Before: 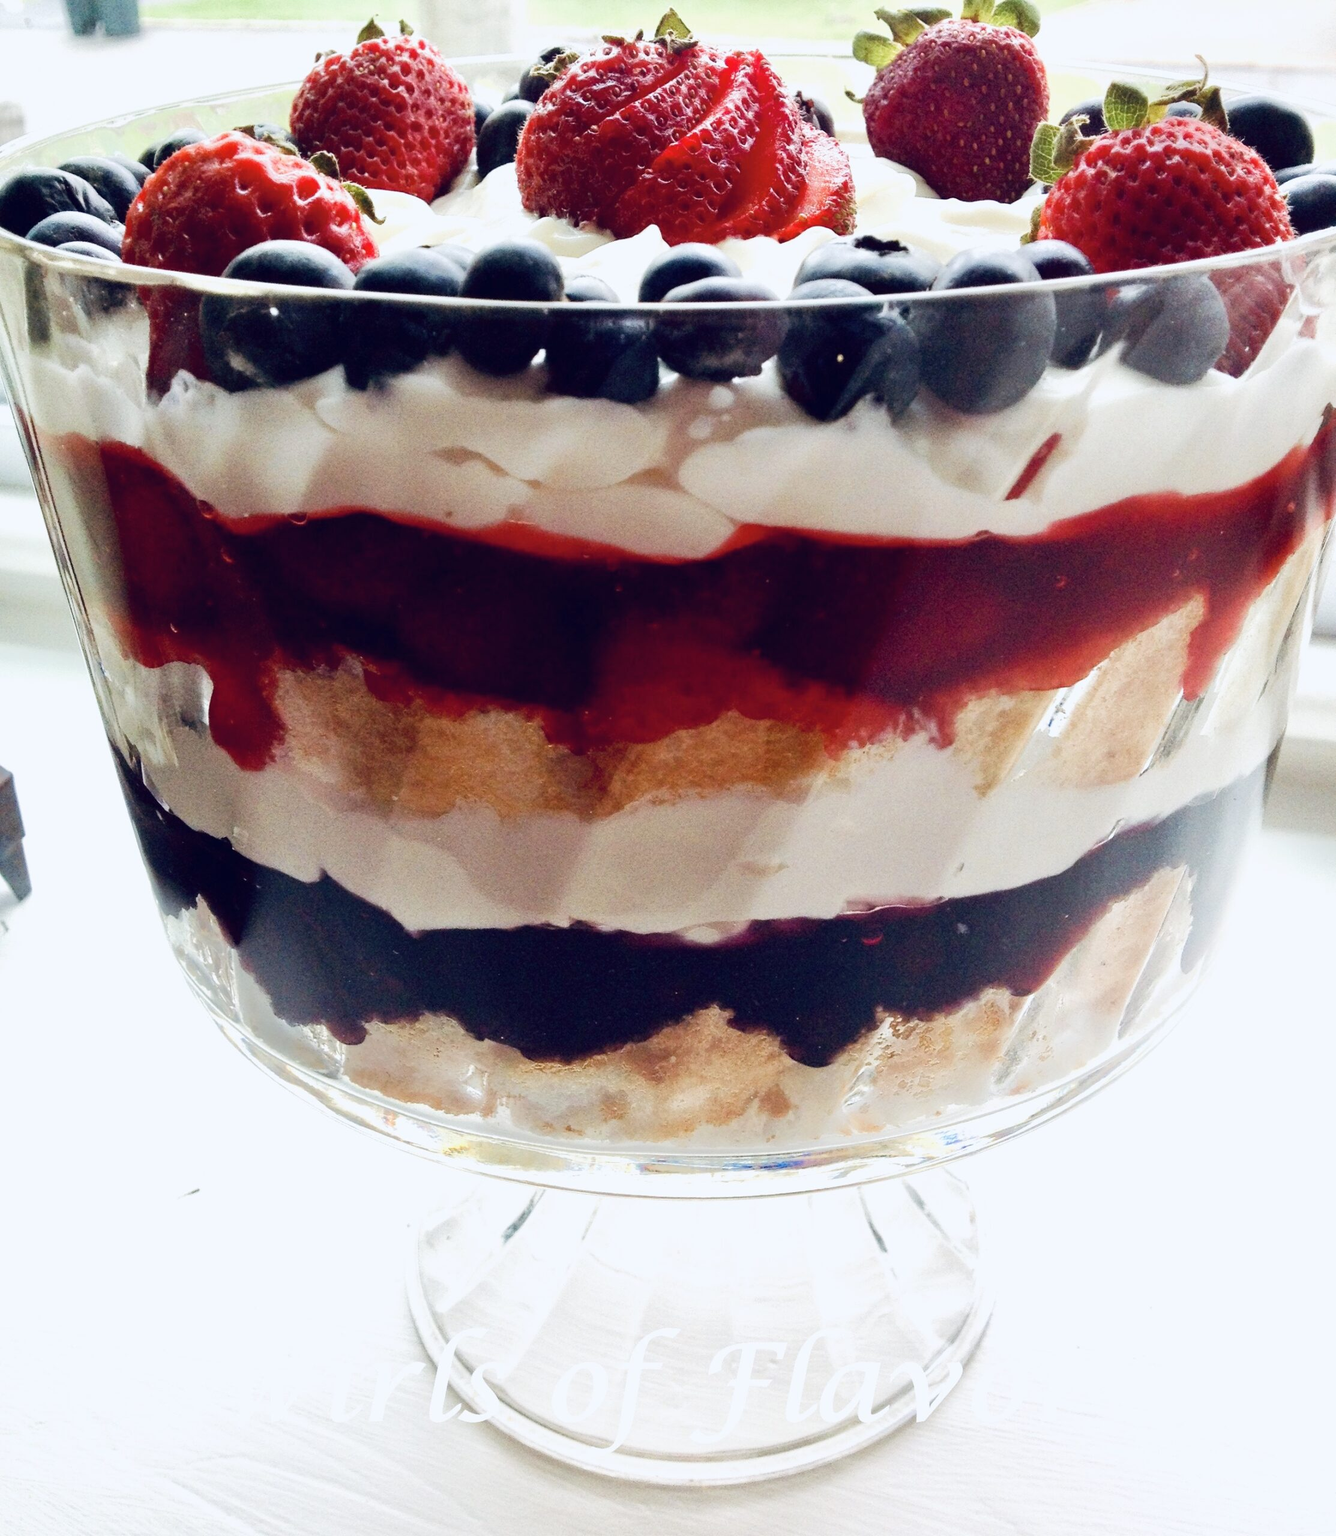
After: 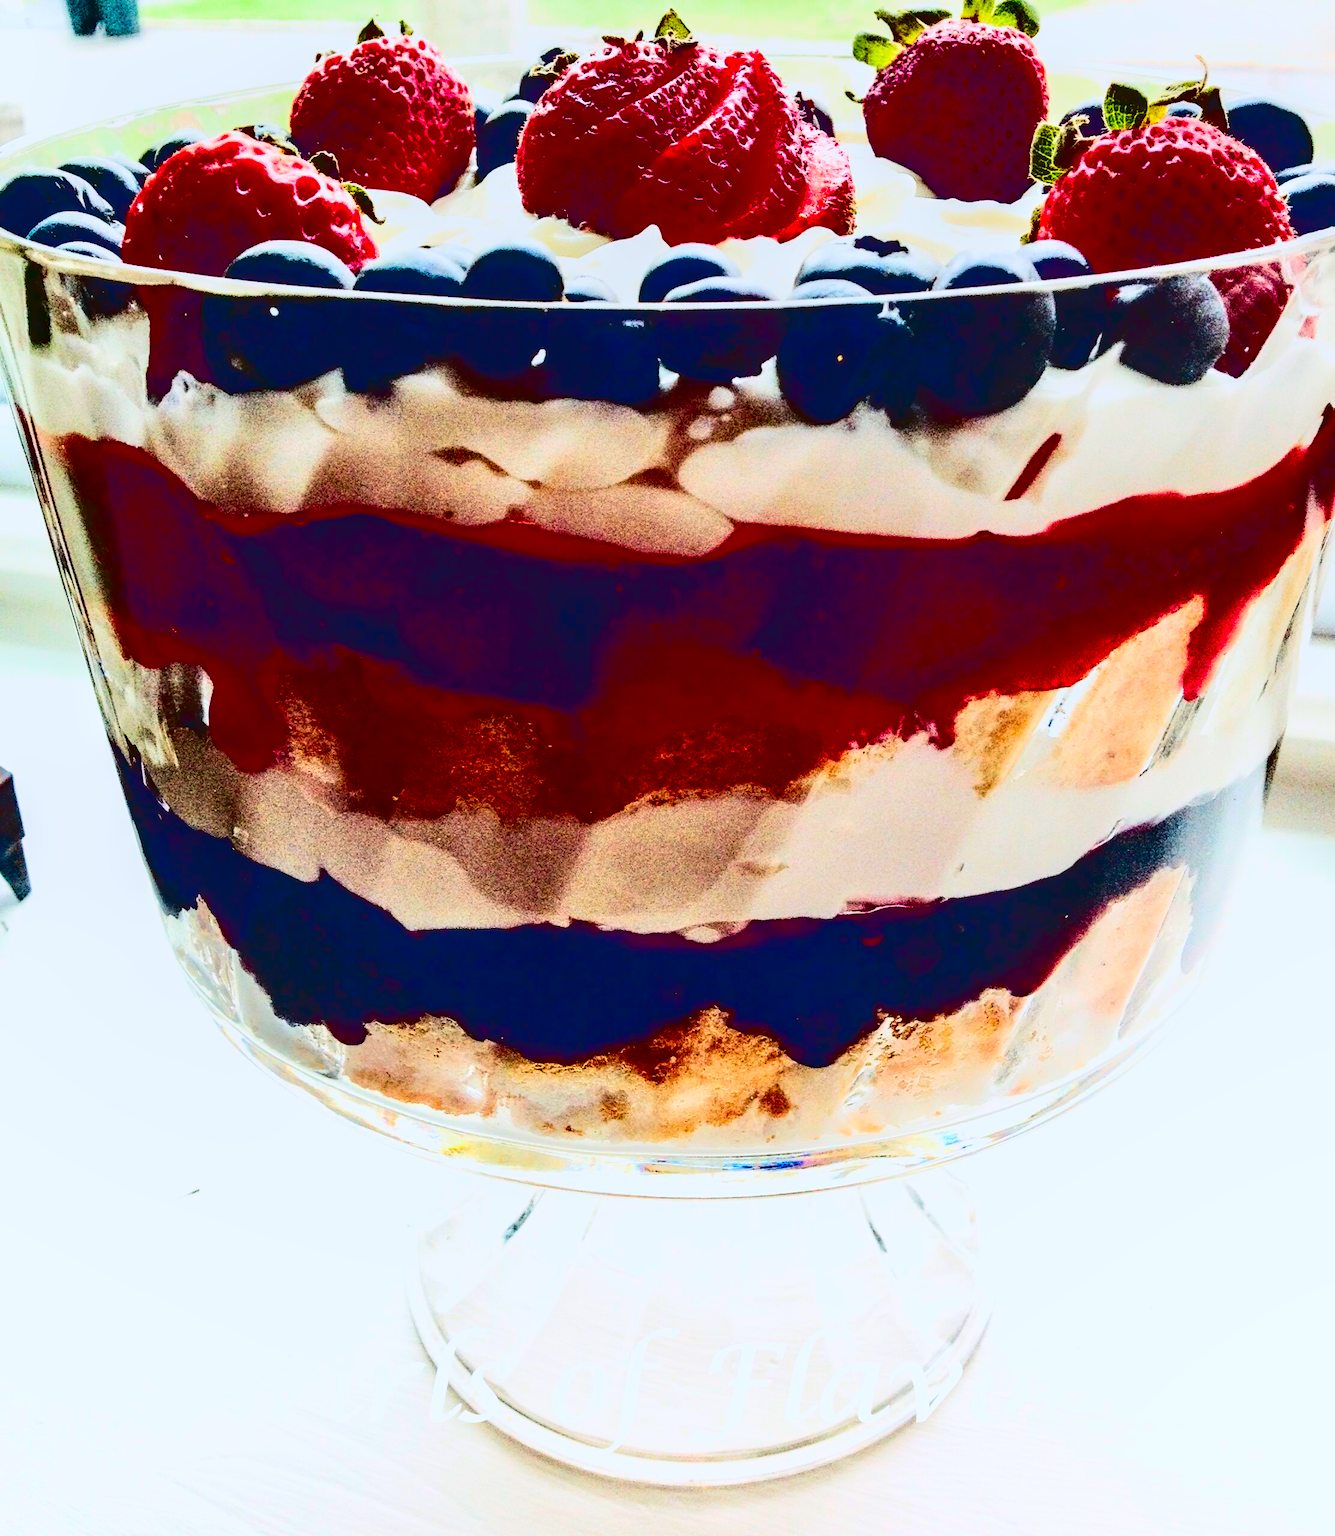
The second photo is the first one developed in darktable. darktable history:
local contrast: on, module defaults
contrast brightness saturation: contrast 0.77, brightness -1, saturation 1
